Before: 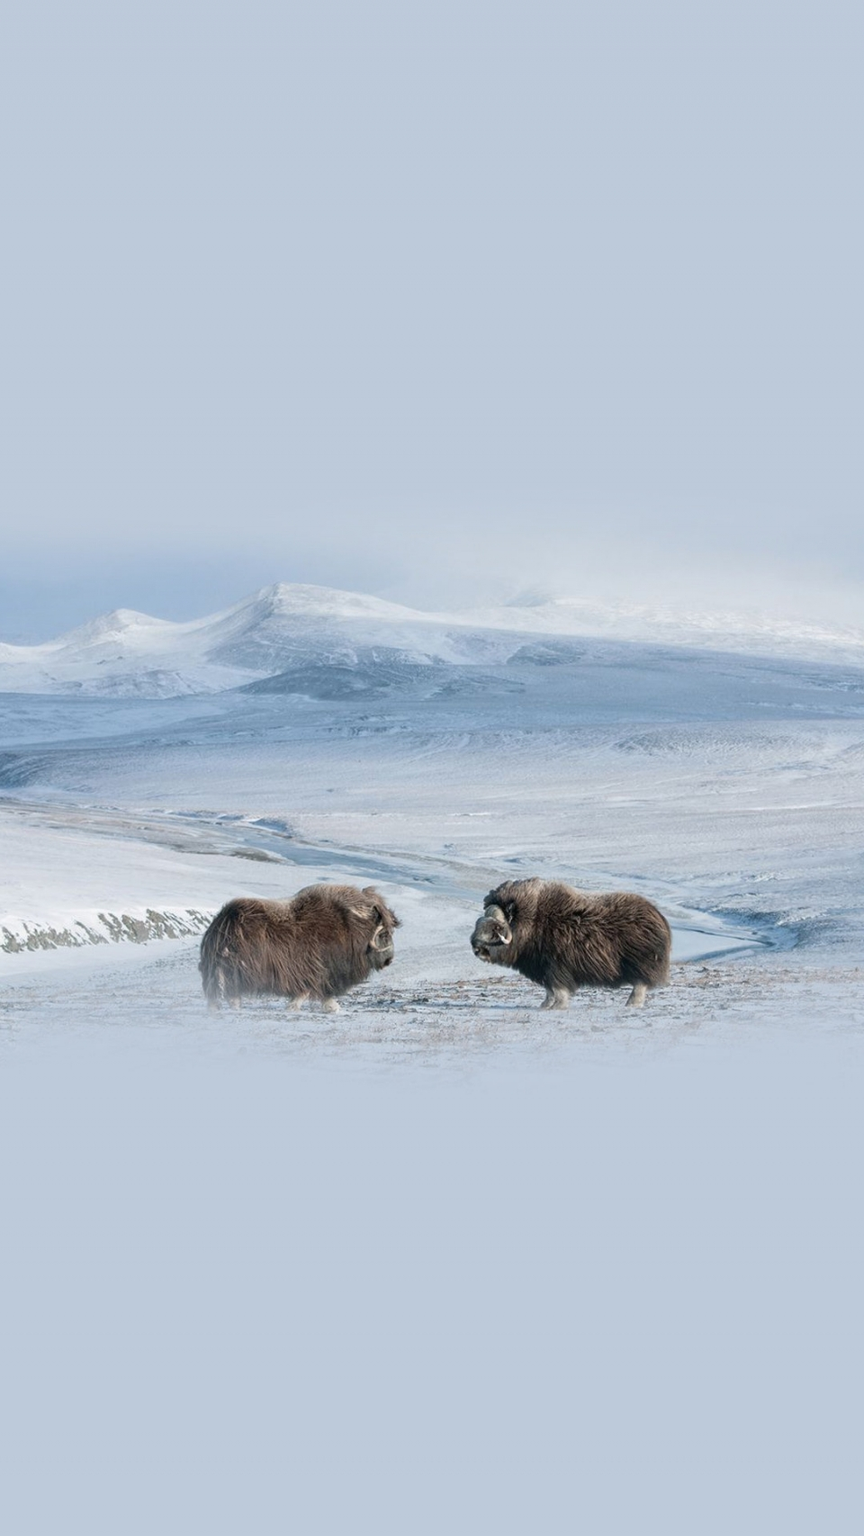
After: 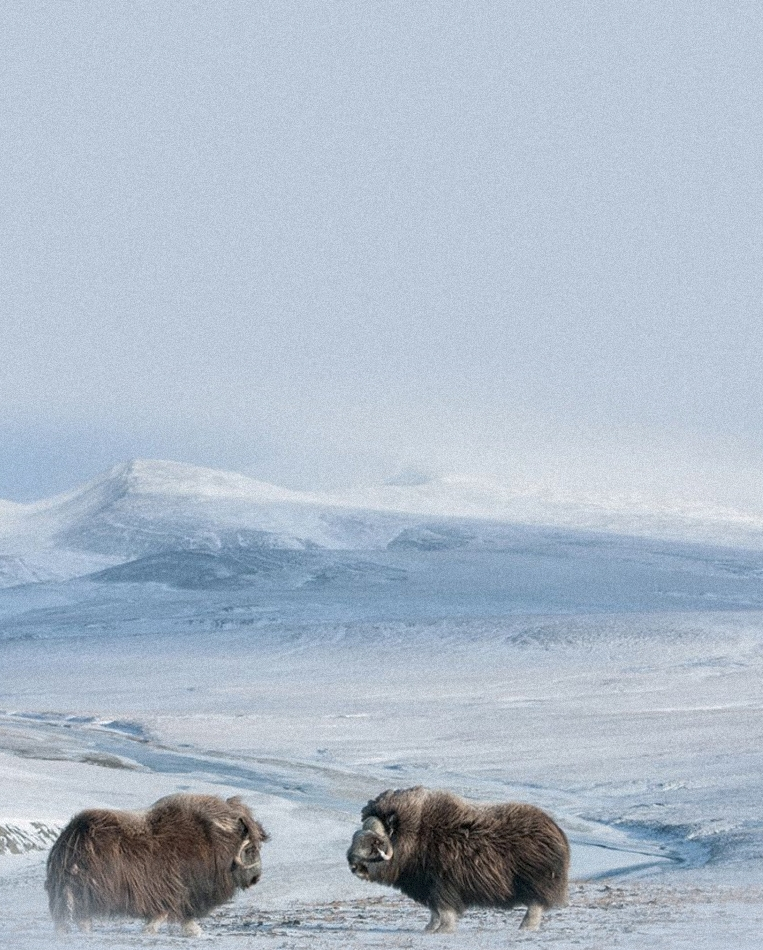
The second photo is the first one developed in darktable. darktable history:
grain: mid-tones bias 0%
crop: left 18.38%, top 11.092%, right 2.134%, bottom 33.217%
